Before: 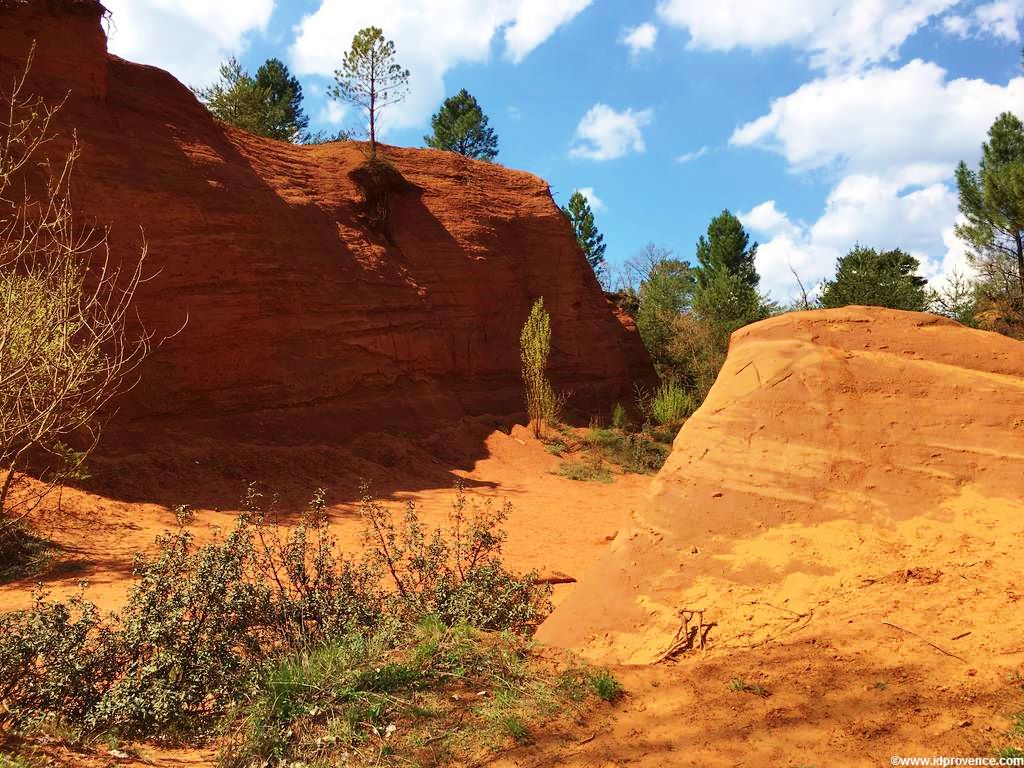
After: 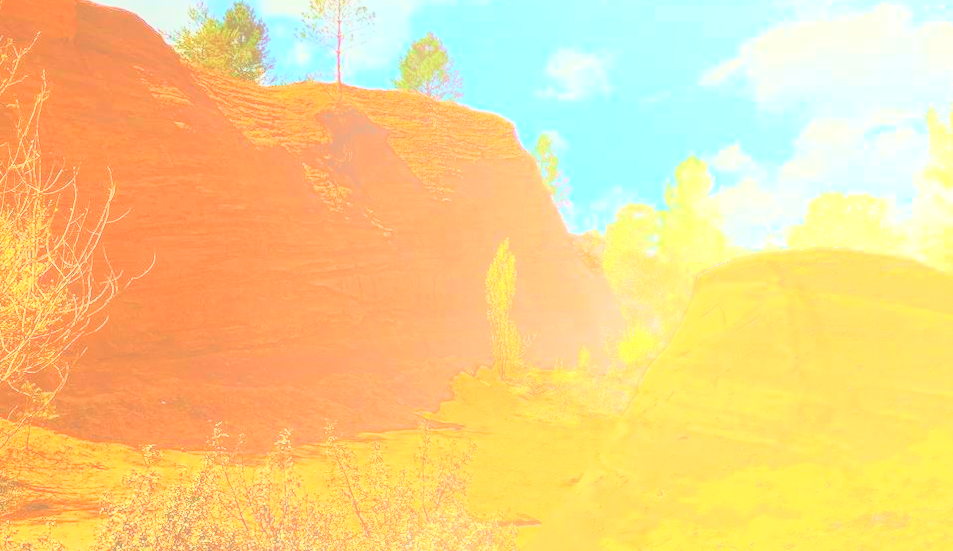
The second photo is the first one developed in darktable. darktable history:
rotate and perspective: rotation 0.192°, lens shift (horizontal) -0.015, crop left 0.005, crop right 0.996, crop top 0.006, crop bottom 0.99
crop: left 2.737%, top 7.287%, right 3.421%, bottom 20.179%
bloom: size 70%, threshold 25%, strength 70%
tone curve: curves: ch0 [(0, 0) (0.091, 0.077) (0.389, 0.458) (0.745, 0.82) (0.844, 0.908) (0.909, 0.942) (1, 0.973)]; ch1 [(0, 0) (0.437, 0.404) (0.5, 0.5) (0.529, 0.55) (0.58, 0.6) (0.616, 0.649) (1, 1)]; ch2 [(0, 0) (0.442, 0.415) (0.5, 0.5) (0.535, 0.557) (0.585, 0.62) (1, 1)], color space Lab, independent channels, preserve colors none
exposure: black level correction 0, exposure 0.5 EV, compensate highlight preservation false
filmic rgb: black relative exposure -7.65 EV, white relative exposure 4.56 EV, hardness 3.61, color science v6 (2022)
local contrast: on, module defaults
color correction: highlights a* -5.3, highlights b* 9.8, shadows a* 9.8, shadows b* 24.26
